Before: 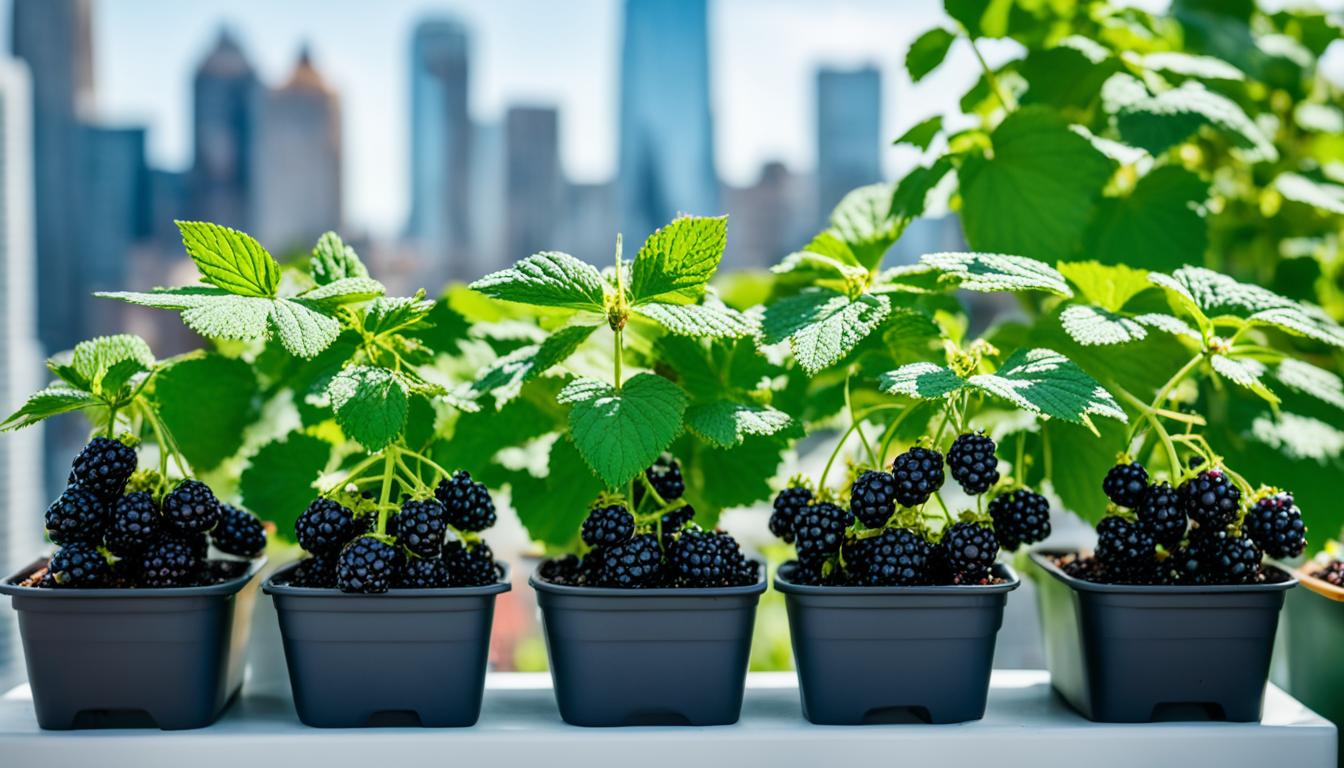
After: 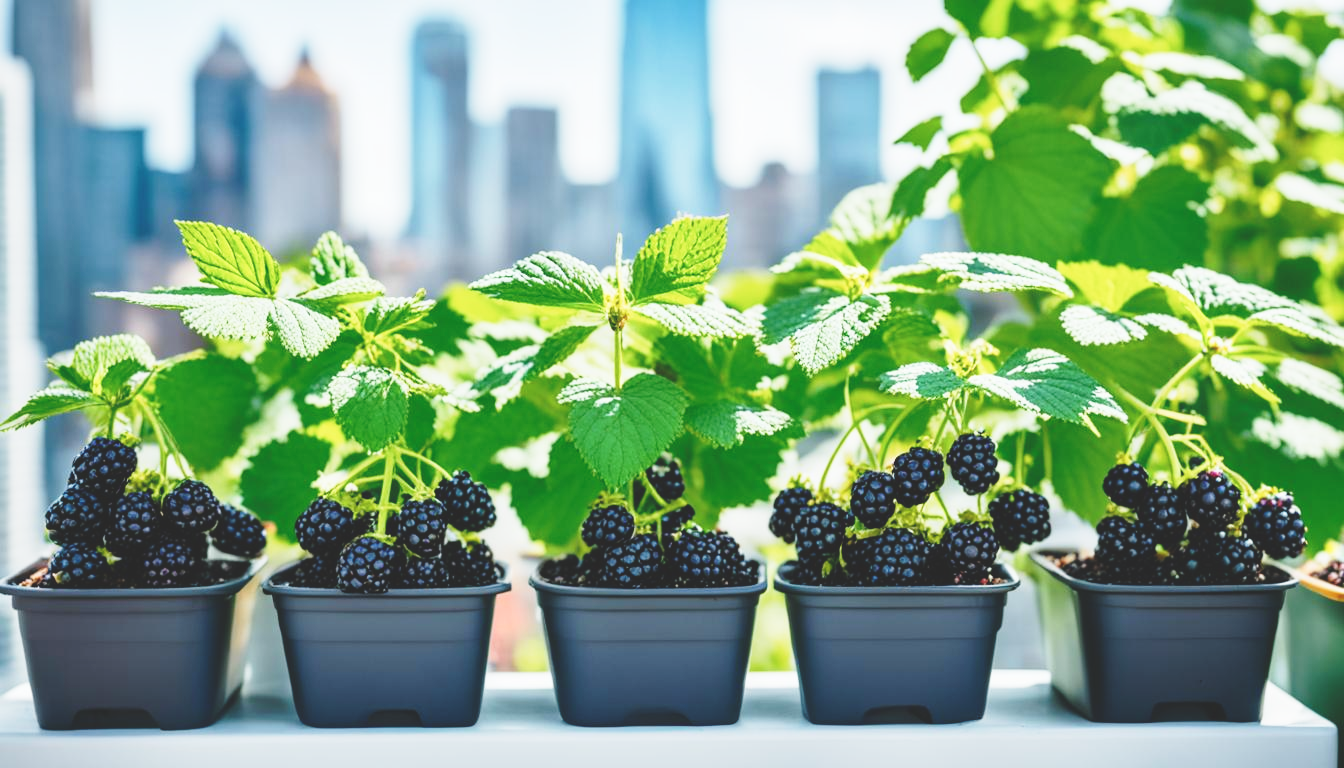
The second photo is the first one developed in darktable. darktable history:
exposure: black level correction -0.025, exposure -0.117 EV, compensate highlight preservation false
base curve: curves: ch0 [(0, 0) (0.028, 0.03) (0.121, 0.232) (0.46, 0.748) (0.859, 0.968) (1, 1)], preserve colors none
